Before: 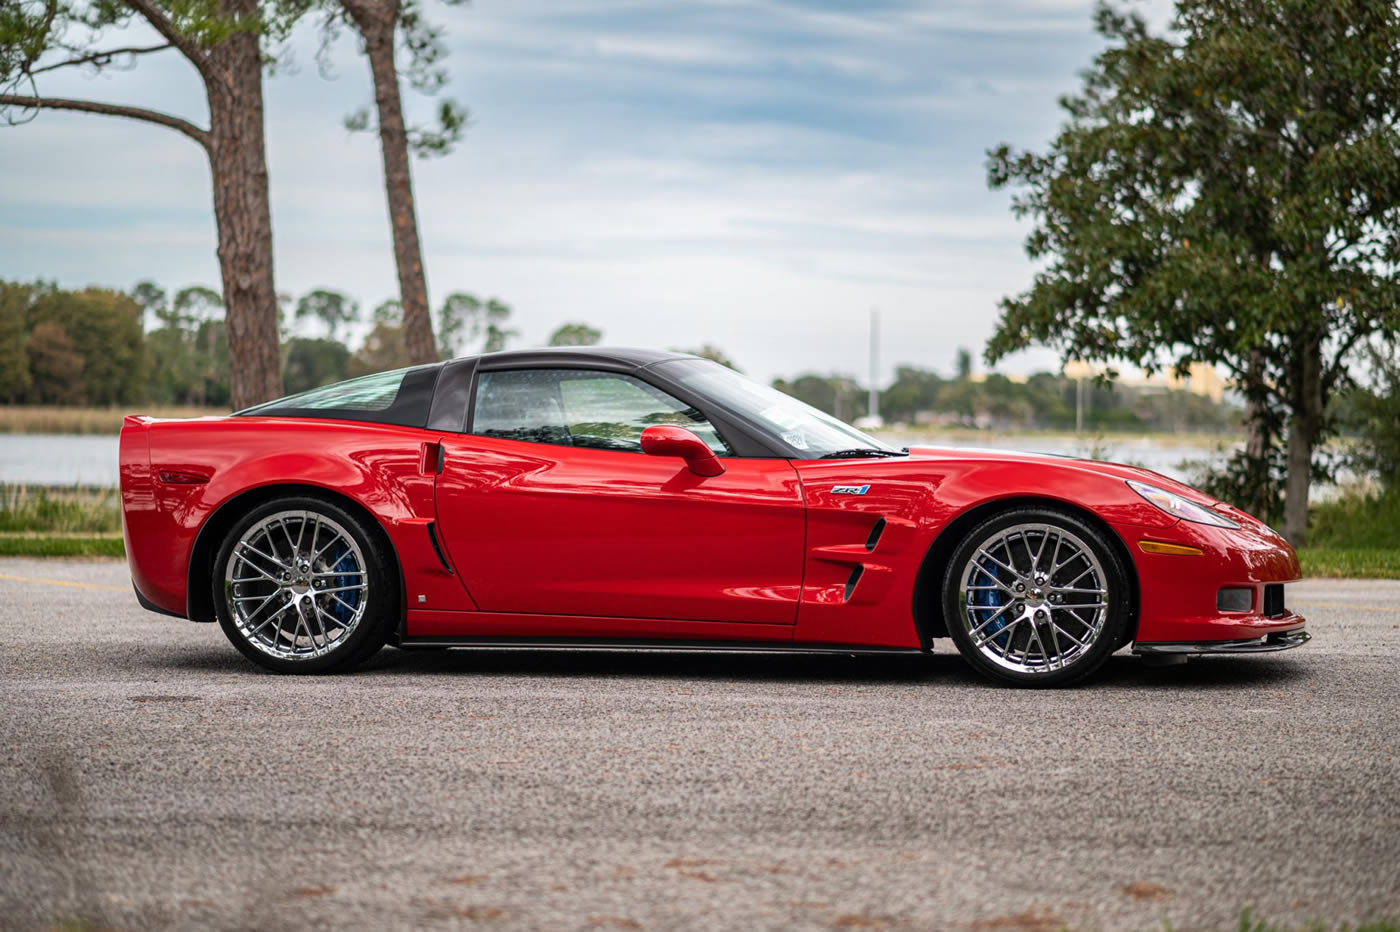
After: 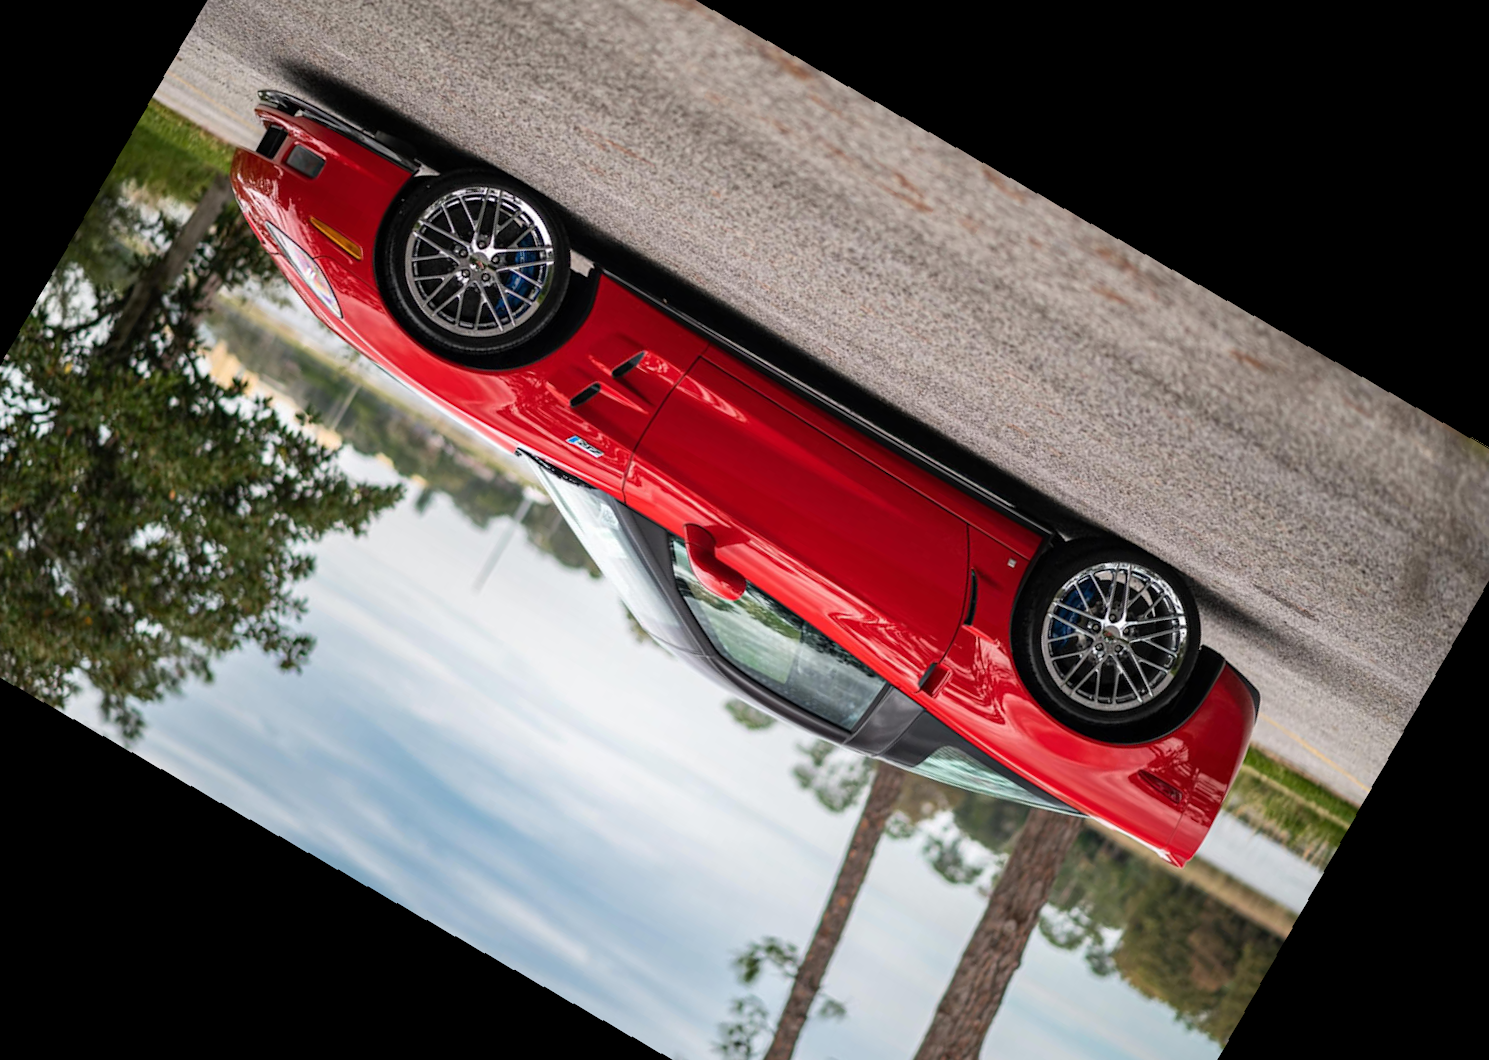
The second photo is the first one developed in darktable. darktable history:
crop and rotate: angle 148.68°, left 9.111%, top 15.603%, right 4.588%, bottom 17.041%
rotate and perspective: rotation -1.77°, lens shift (horizontal) 0.004, automatic cropping off
